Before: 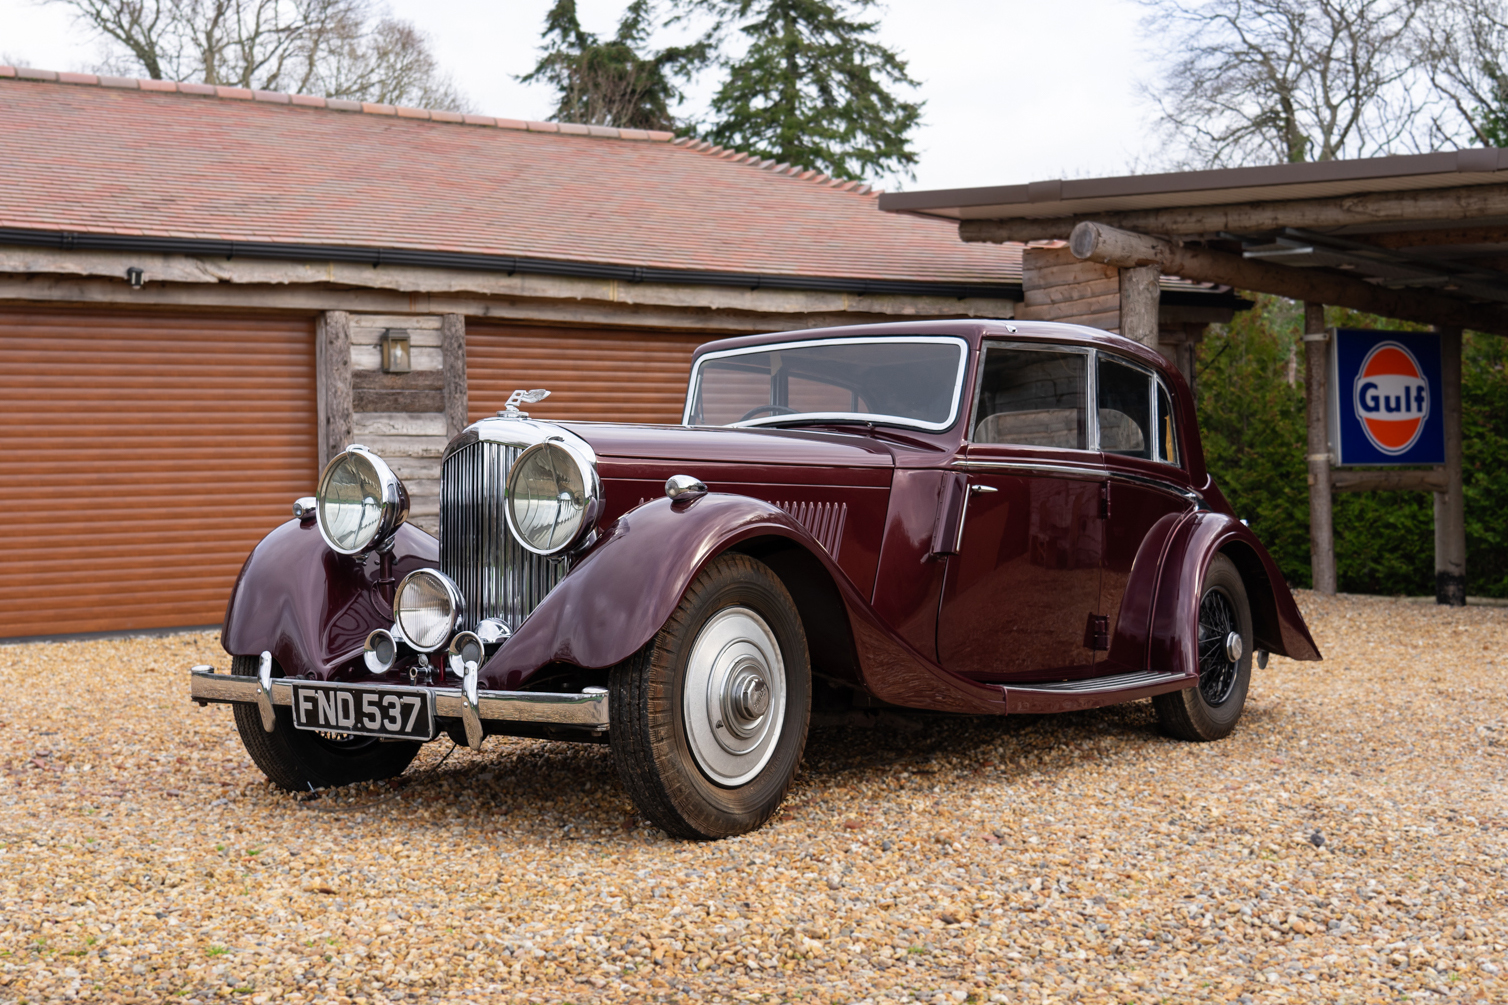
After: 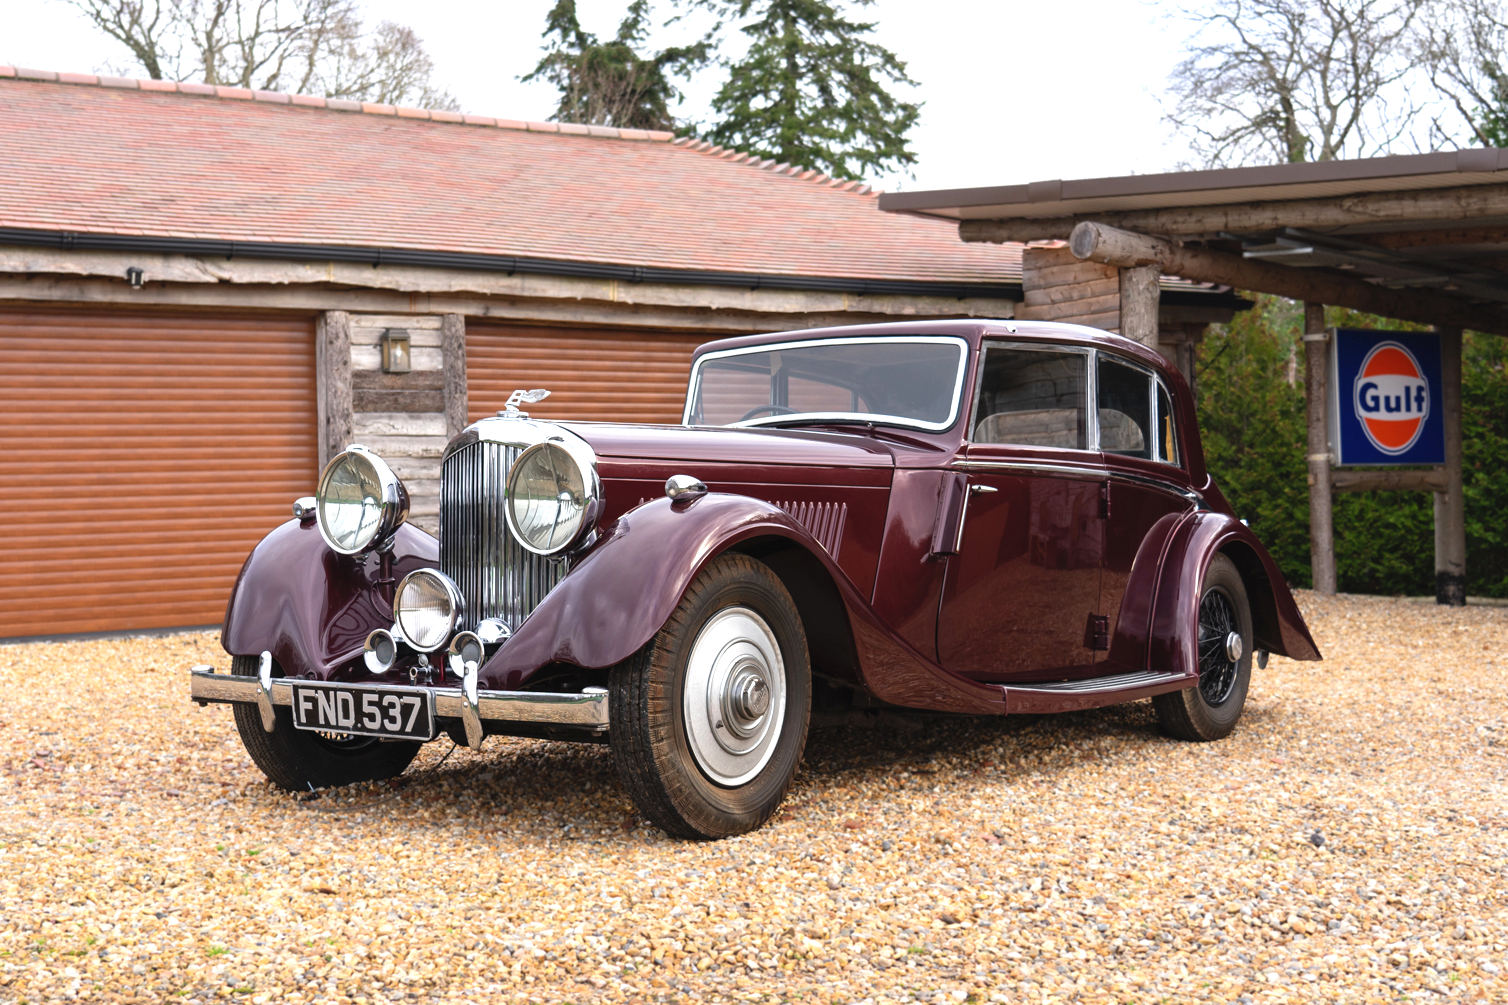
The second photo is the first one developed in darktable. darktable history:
exposure: black level correction -0.002, exposure 0.547 EV, compensate highlight preservation false
